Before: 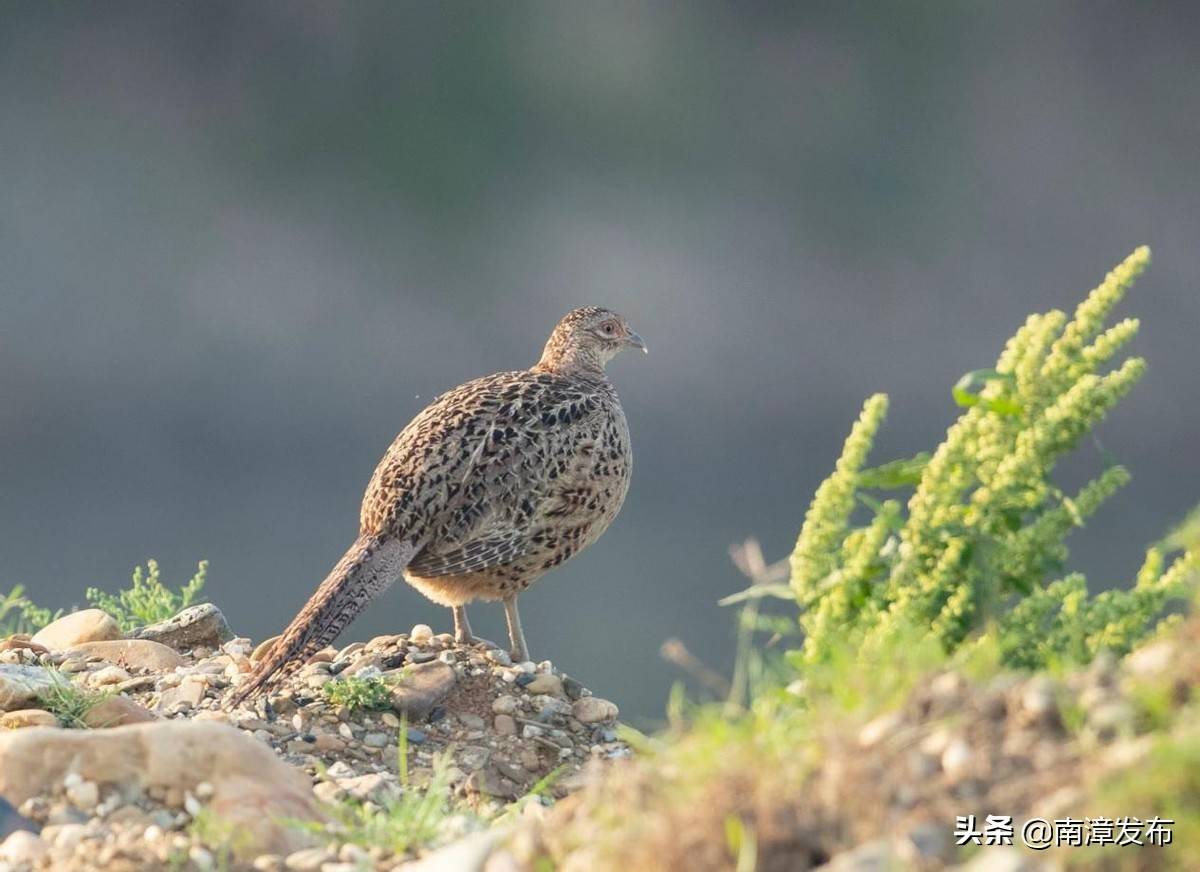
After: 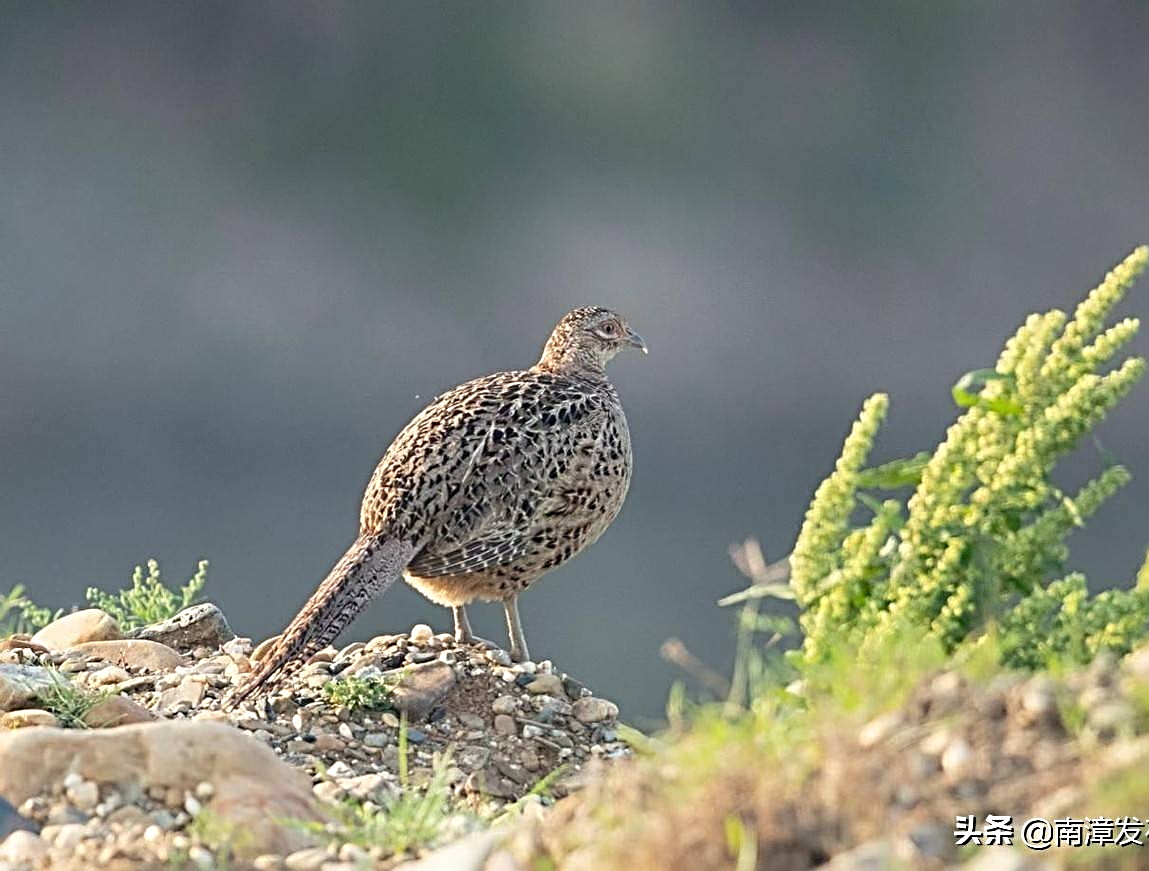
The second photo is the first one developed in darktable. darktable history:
crop: right 4.182%, bottom 0.047%
sharpen: radius 3.713, amount 0.917
